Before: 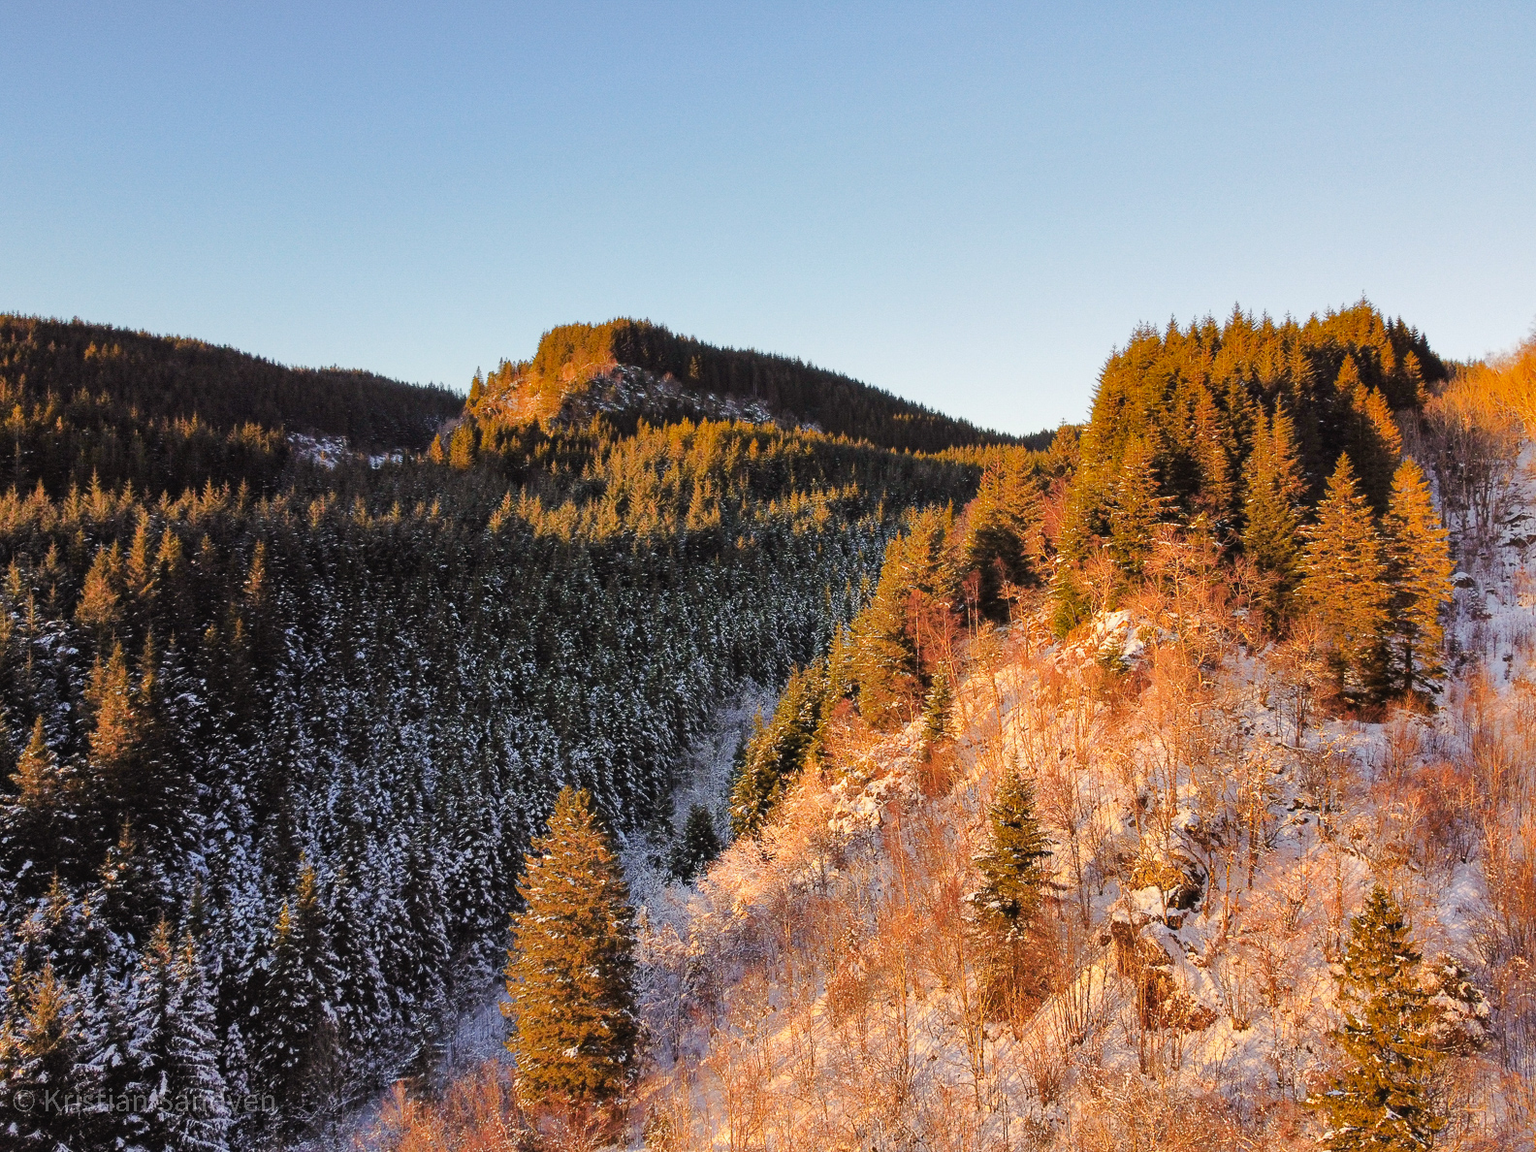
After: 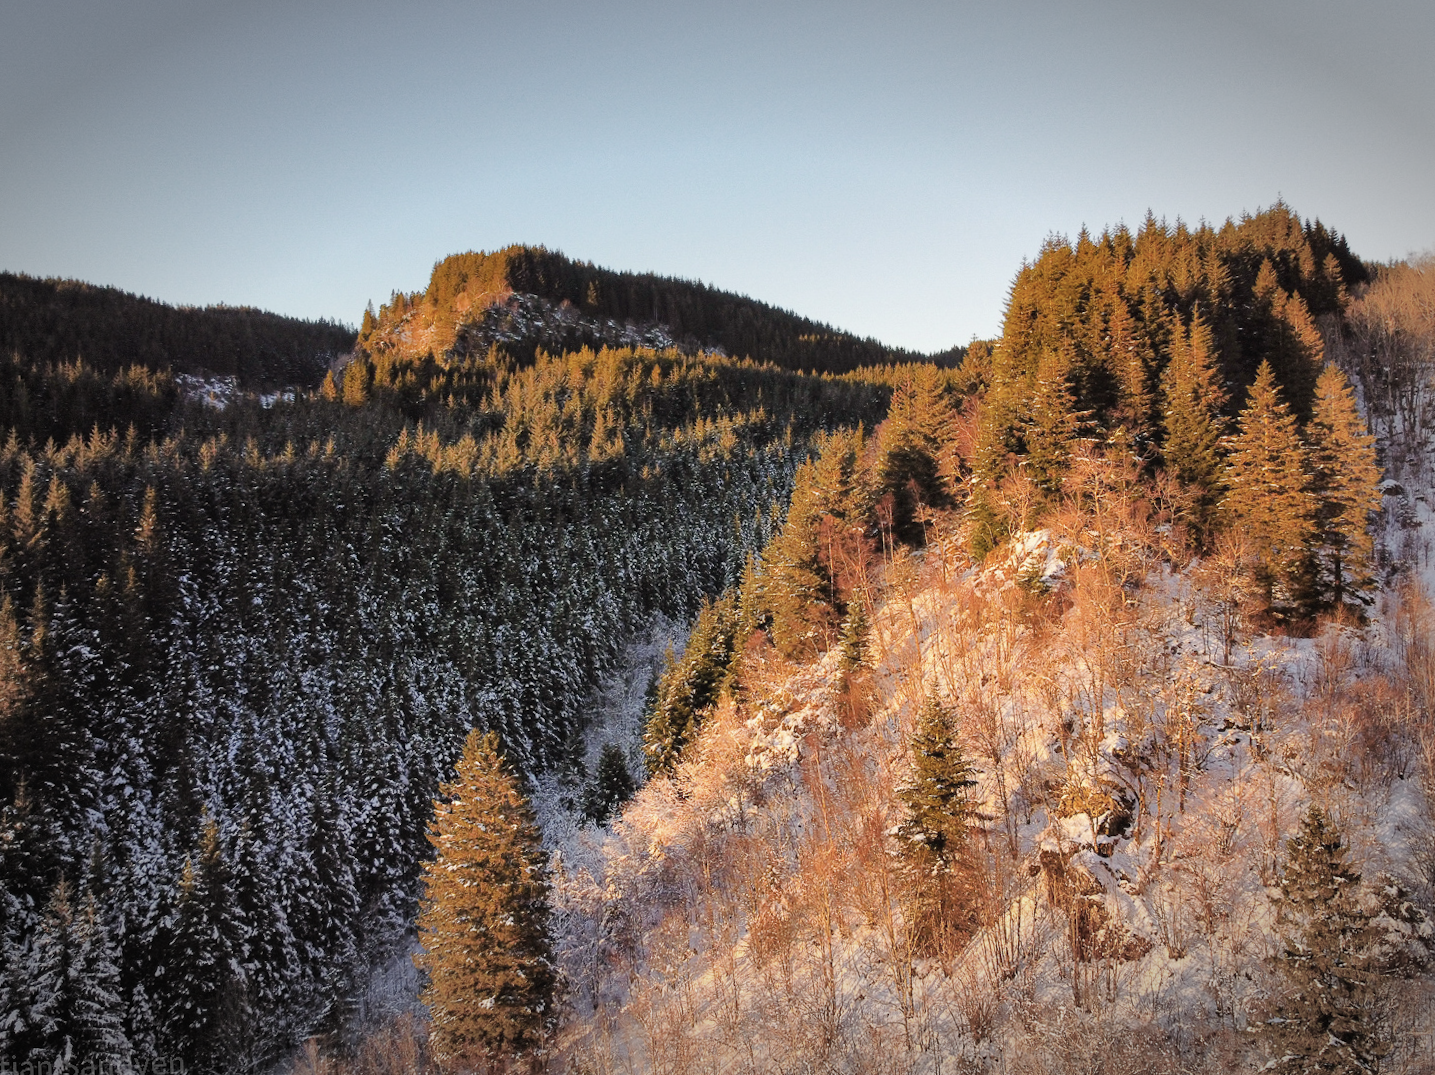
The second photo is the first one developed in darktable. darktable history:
color correction: highlights b* -0.01, saturation 0.771
vignetting: fall-off start 79.39%, width/height ratio 1.326
crop and rotate: angle 1.8°, left 5.657%, top 5.688%
